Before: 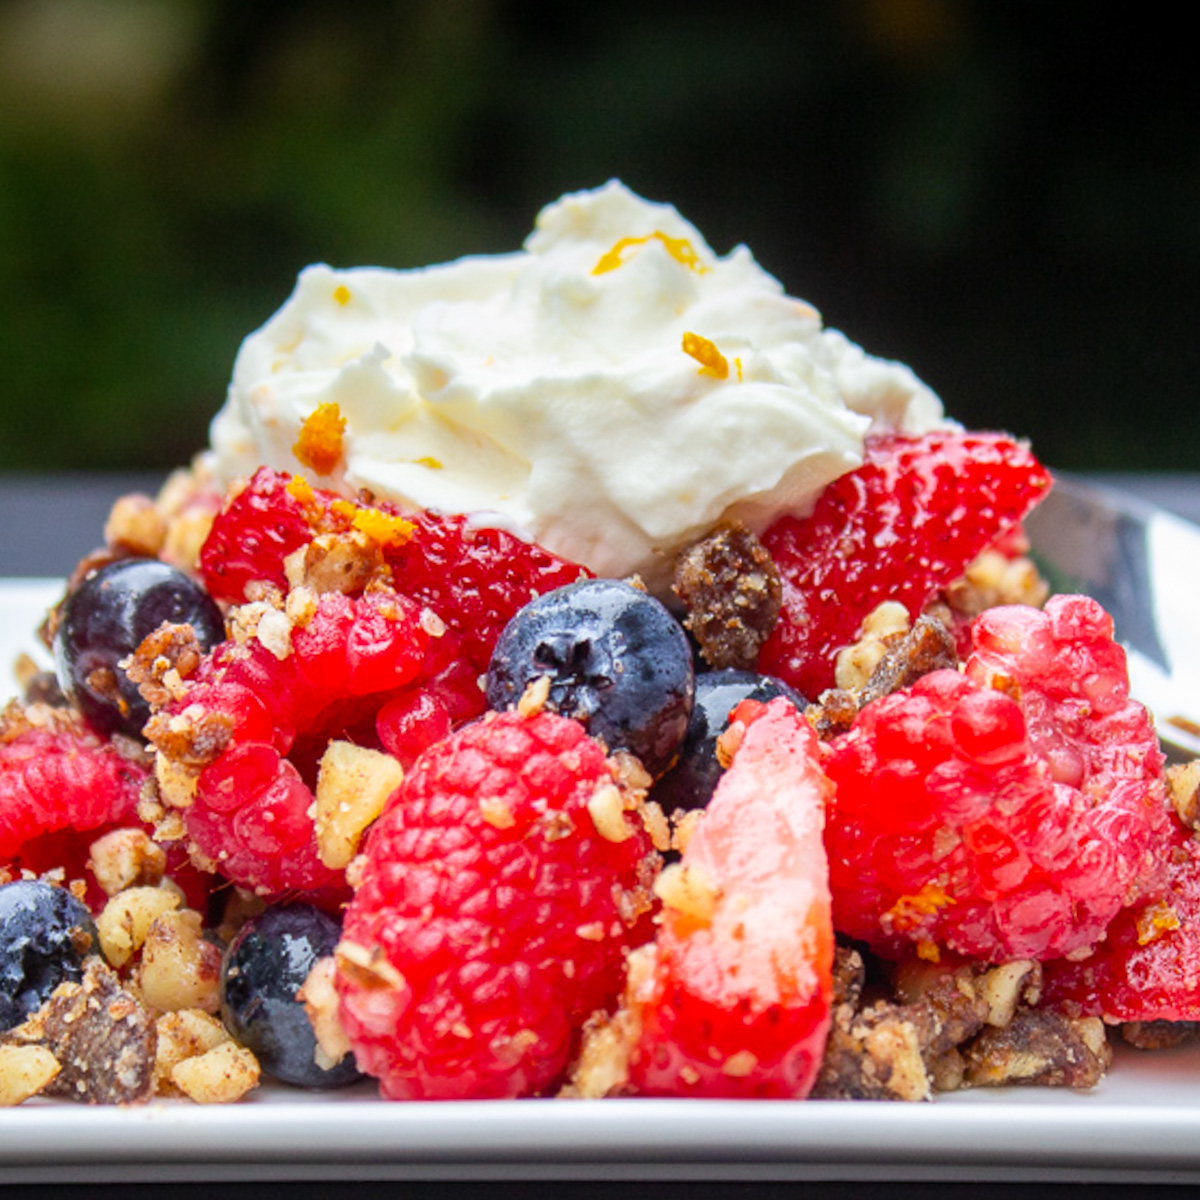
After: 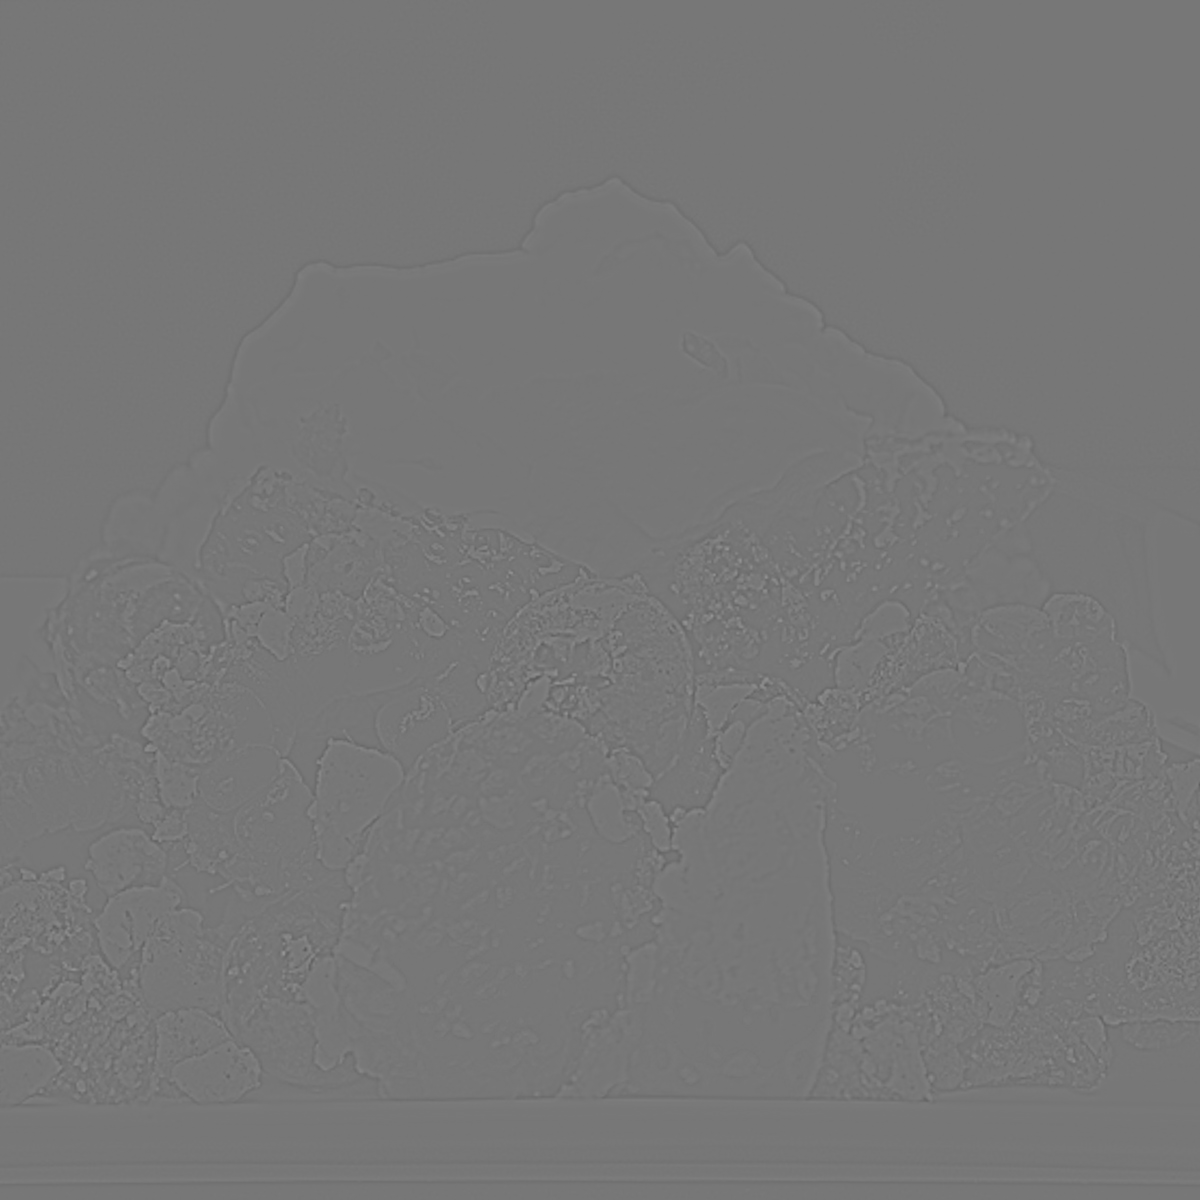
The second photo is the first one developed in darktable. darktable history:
color balance rgb: shadows fall-off 101%, linear chroma grading › mid-tones 7.63%, perceptual saturation grading › mid-tones 11.68%, mask middle-gray fulcrum 22.45%, global vibrance 10.11%, saturation formula JzAzBz (2021)
highpass: sharpness 5.84%, contrast boost 8.44%
